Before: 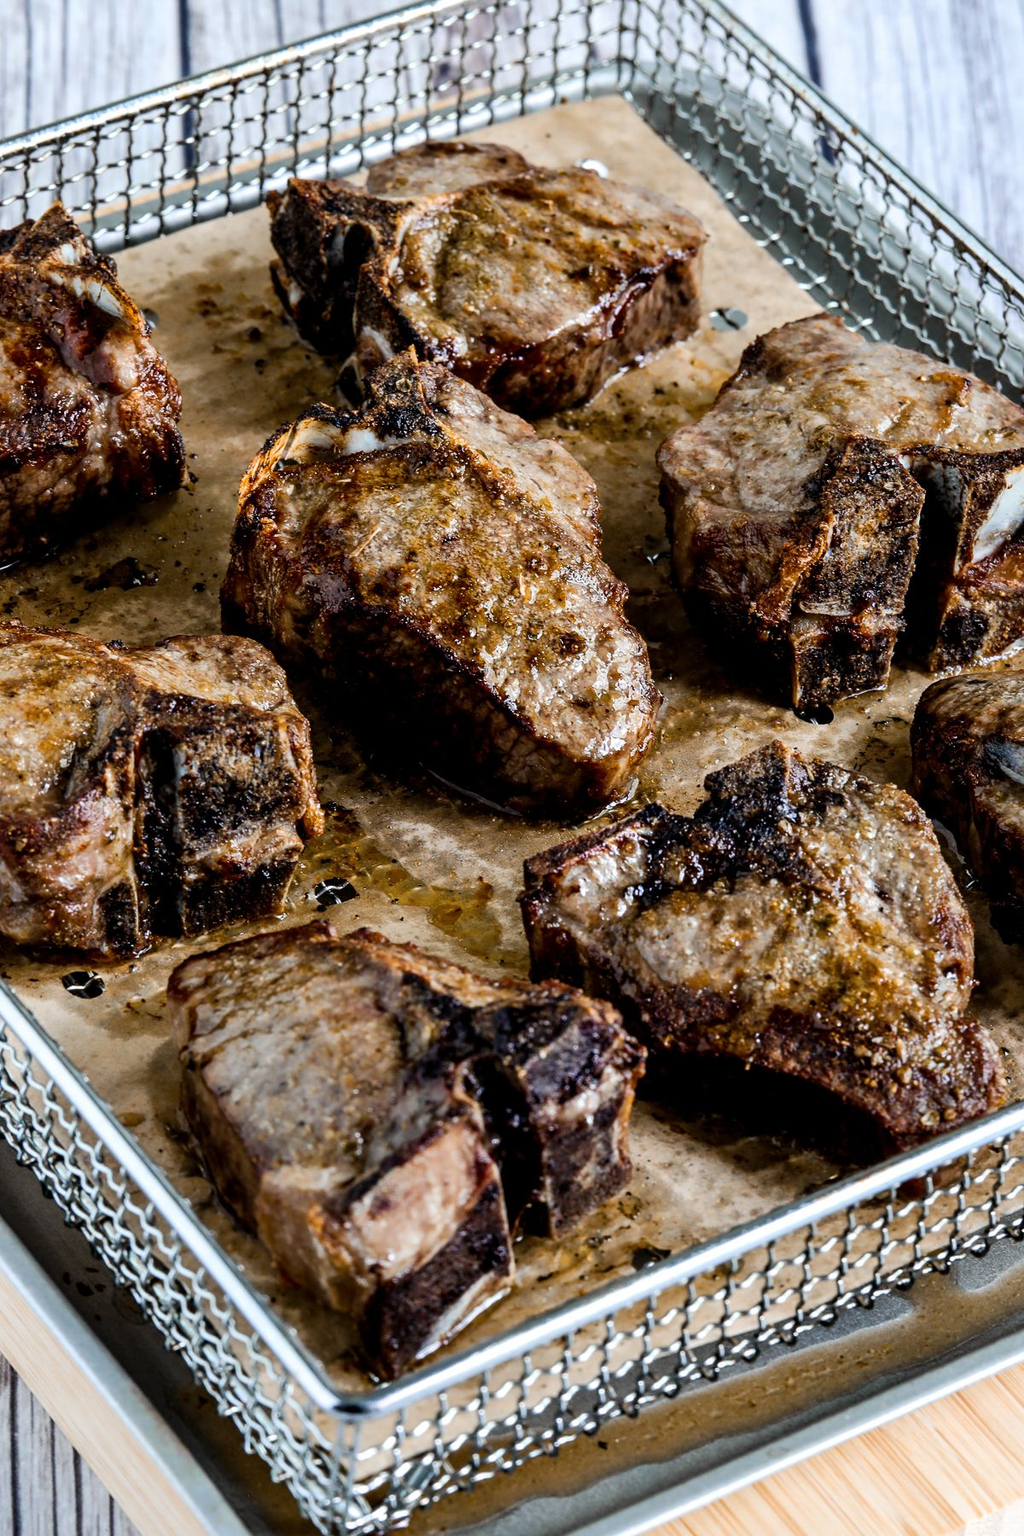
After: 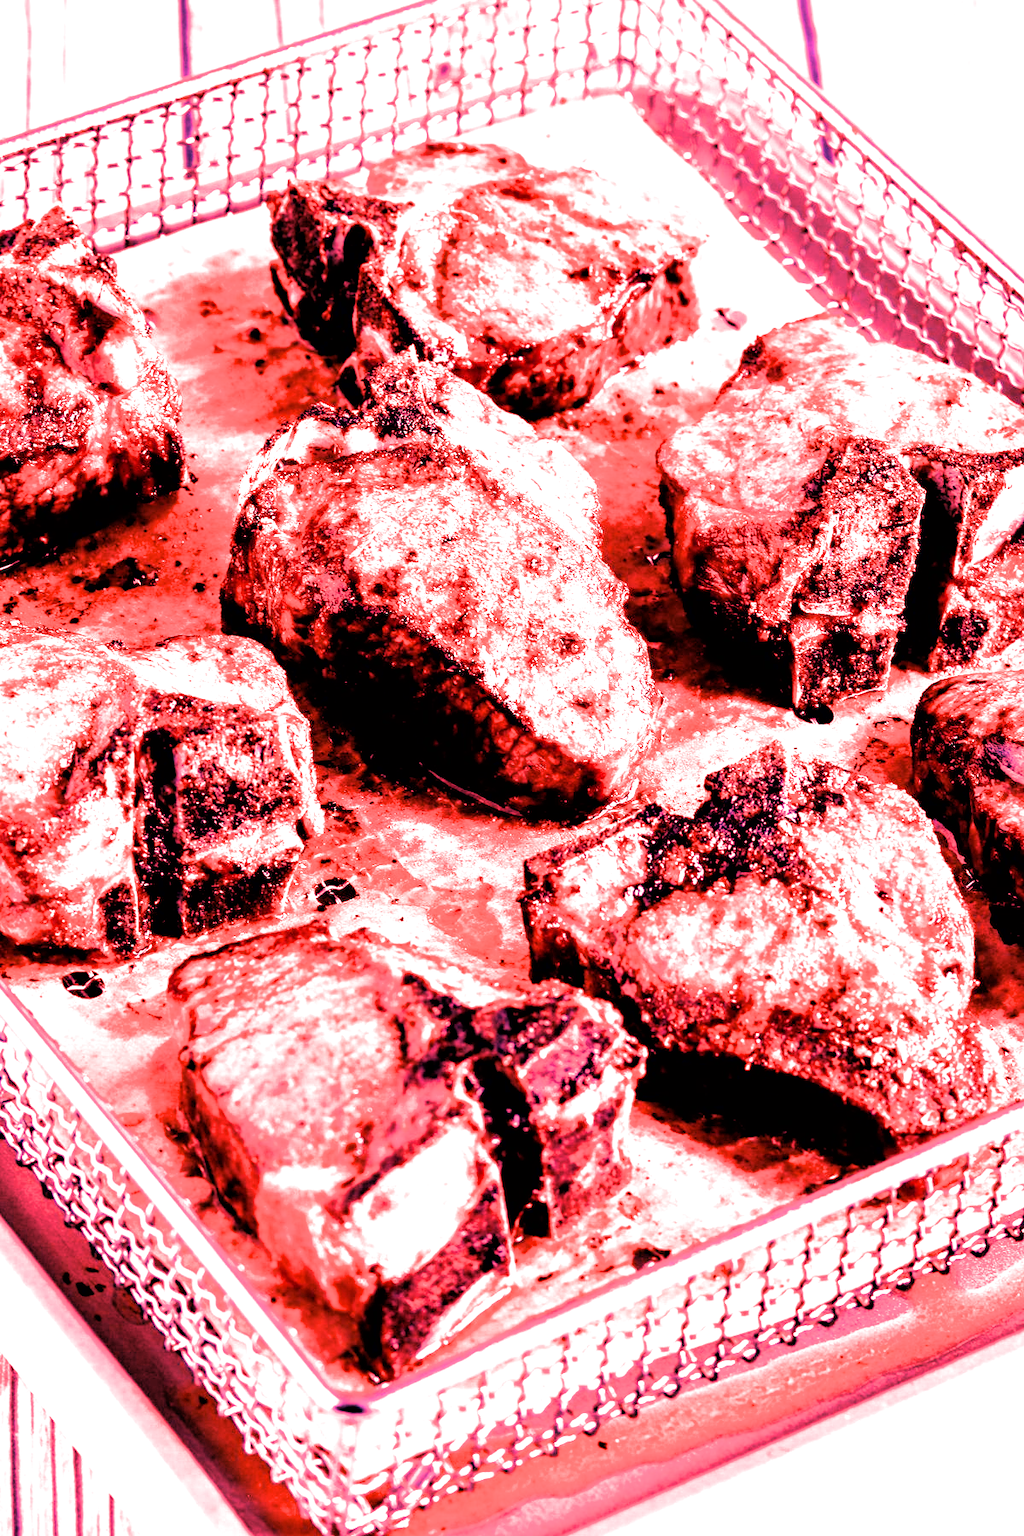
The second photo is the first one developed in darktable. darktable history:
filmic rgb: threshold 3 EV, hardness 4.17, latitude 50%, contrast 1.1, preserve chrominance max RGB, color science v6 (2022), contrast in shadows safe, contrast in highlights safe, enable highlight reconstruction true
white balance: red 4.26, blue 1.802
